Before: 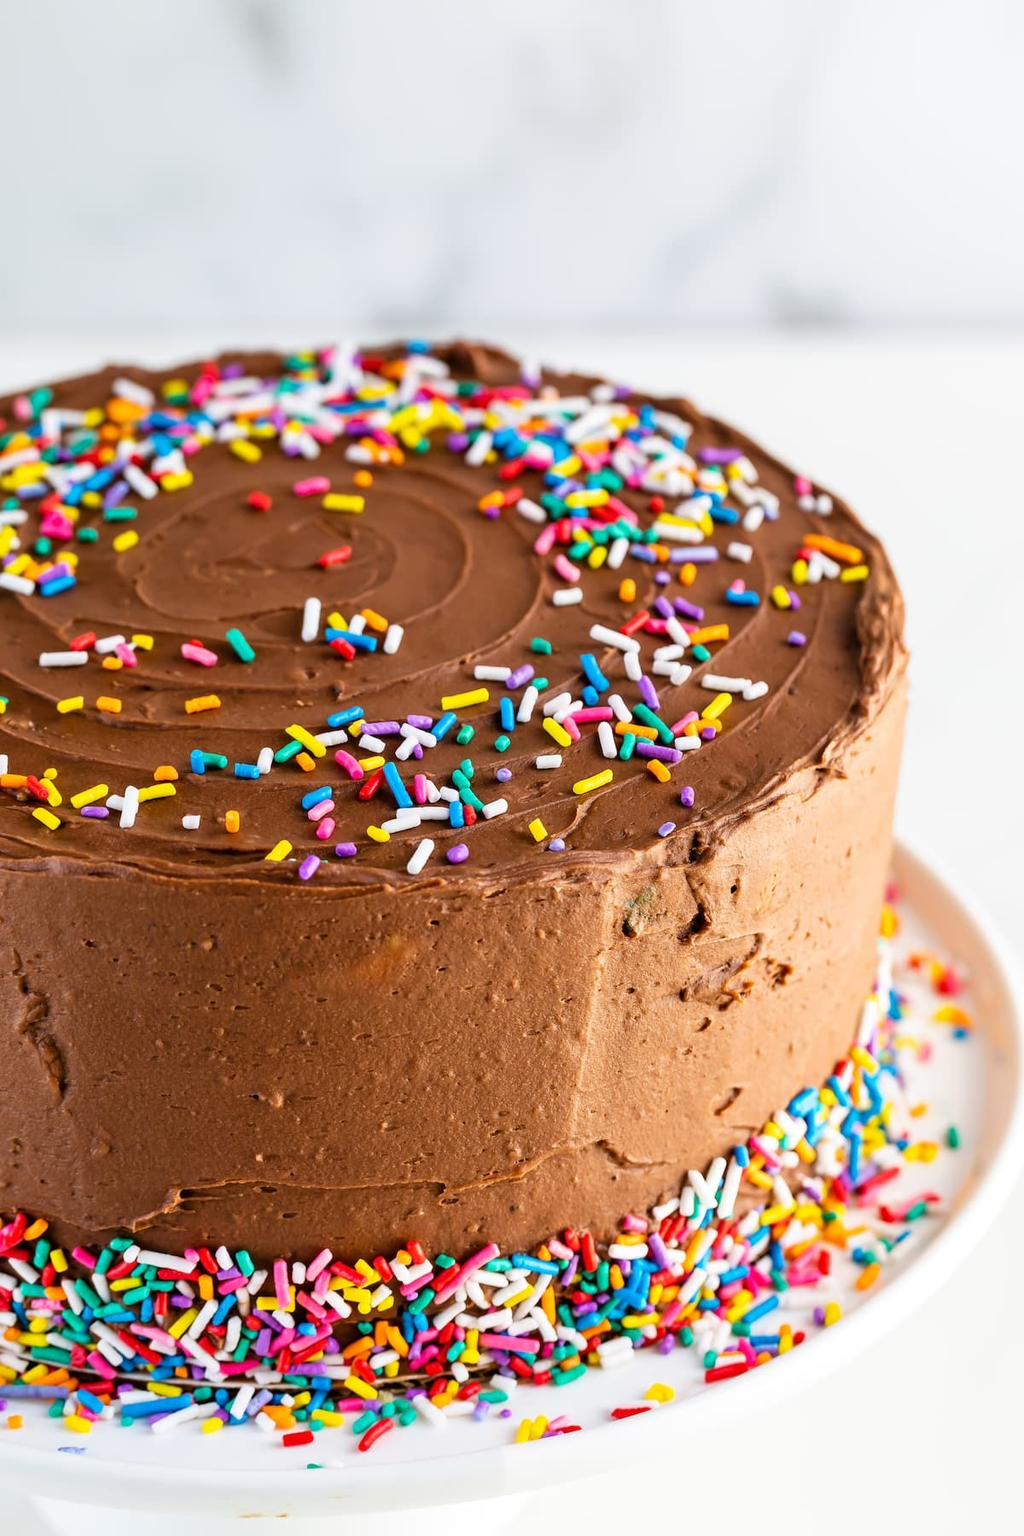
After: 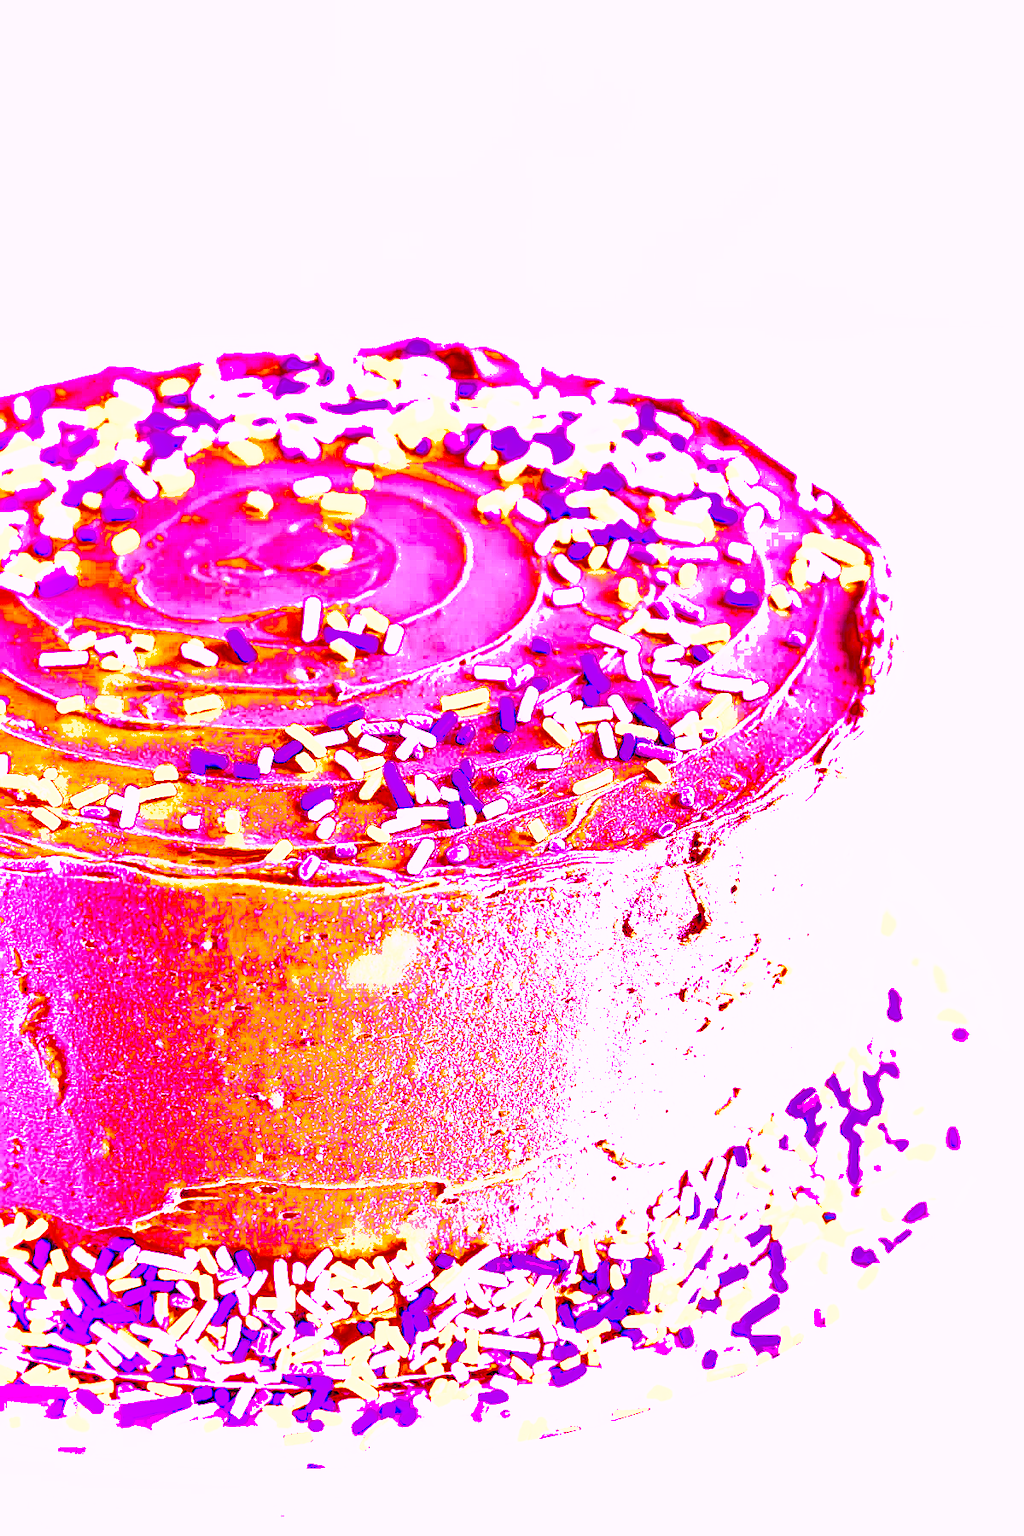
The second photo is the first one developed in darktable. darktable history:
color balance rgb: perceptual saturation grading › global saturation 30%, global vibrance 20%
sharpen: on, module defaults
shadows and highlights: shadows 38.43, highlights -74.54
white balance: red 8, blue 8
exposure: black level correction -0.015, exposure -0.5 EV, compensate highlight preservation false
base curve: curves: ch0 [(0, 0) (0.005, 0.002) (0.15, 0.3) (0.4, 0.7) (0.75, 0.95) (1, 1)], preserve colors none
